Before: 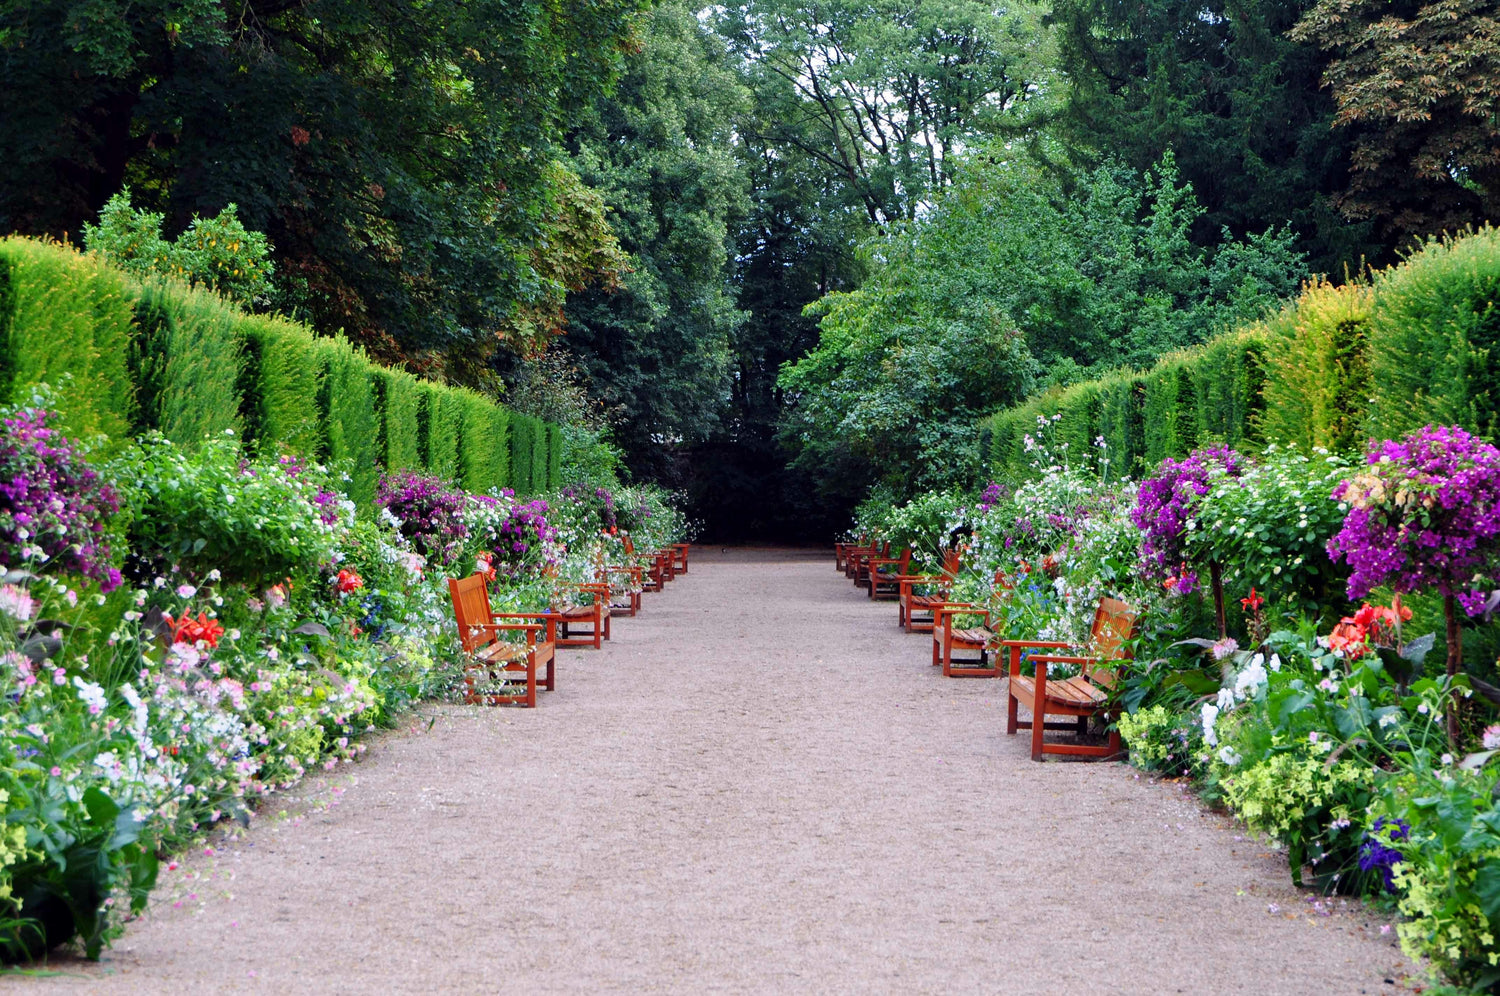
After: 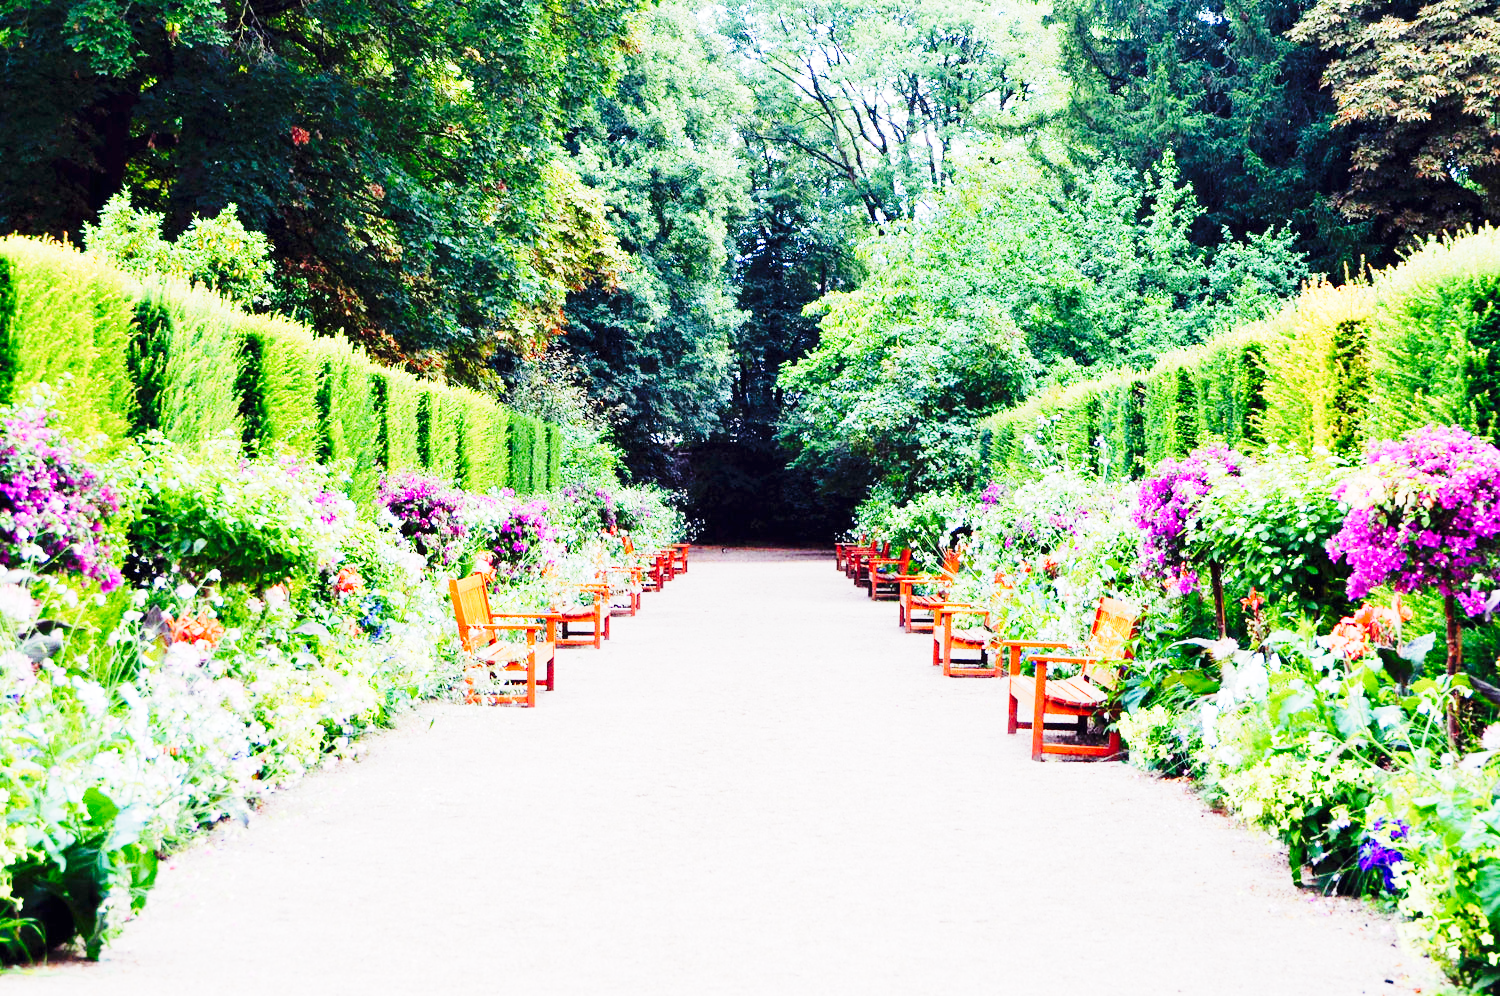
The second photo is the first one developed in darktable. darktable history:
base curve: curves: ch0 [(0, 0) (0.028, 0.03) (0.121, 0.232) (0.46, 0.748) (0.859, 0.968) (1, 1)], preserve colors none
exposure: black level correction 0, exposure 1.103 EV, compensate highlight preservation false
tone curve: curves: ch0 [(0, 0) (0.131, 0.116) (0.316, 0.345) (0.501, 0.584) (0.629, 0.732) (0.812, 0.888) (1, 0.974)]; ch1 [(0, 0) (0.366, 0.367) (0.475, 0.462) (0.494, 0.496) (0.504, 0.499) (0.553, 0.584) (1, 1)]; ch2 [(0, 0) (0.333, 0.346) (0.375, 0.375) (0.424, 0.43) (0.476, 0.492) (0.502, 0.502) (0.533, 0.556) (0.566, 0.599) (0.614, 0.653) (1, 1)], preserve colors none
